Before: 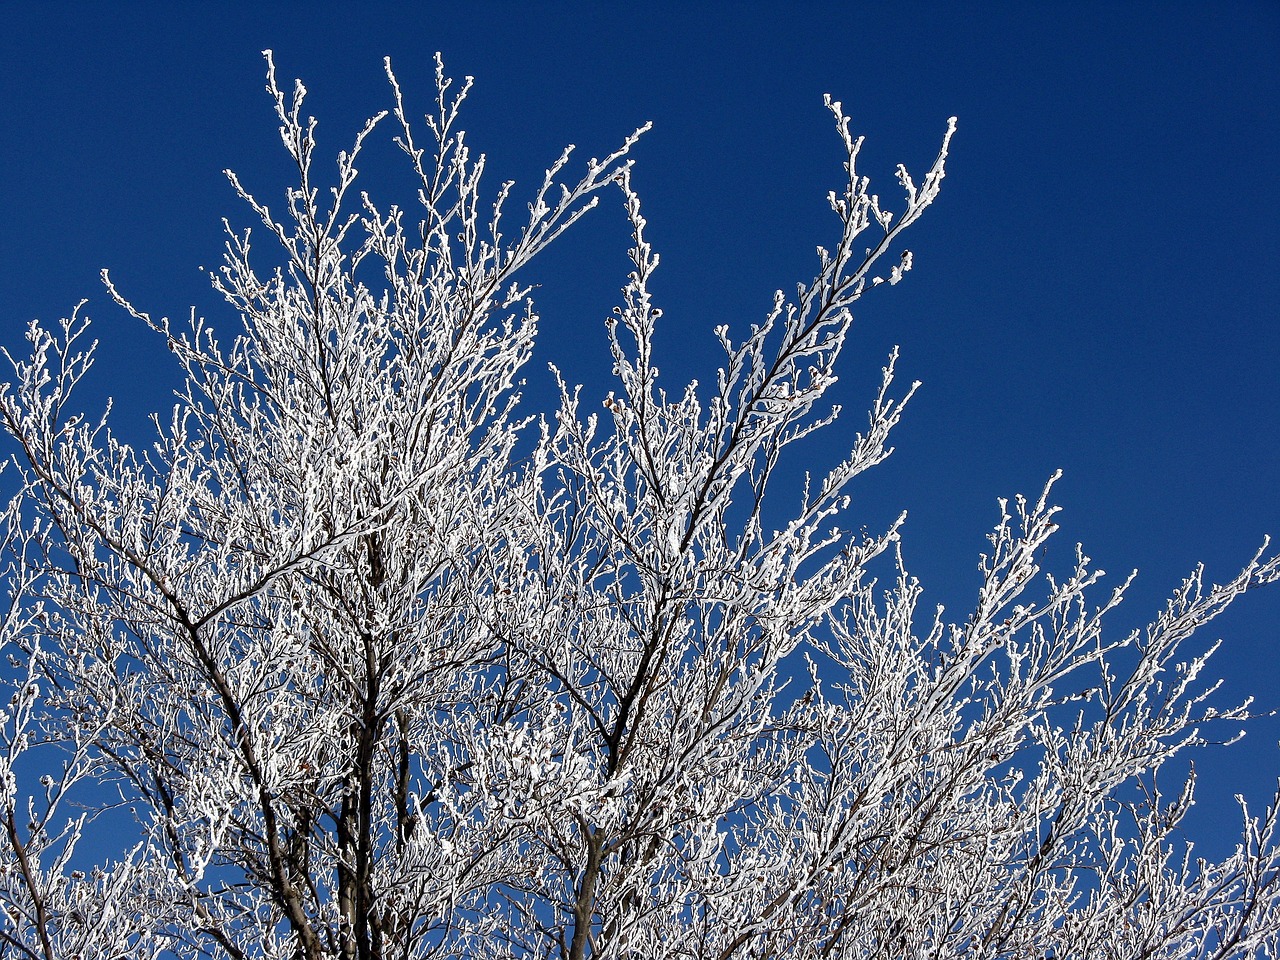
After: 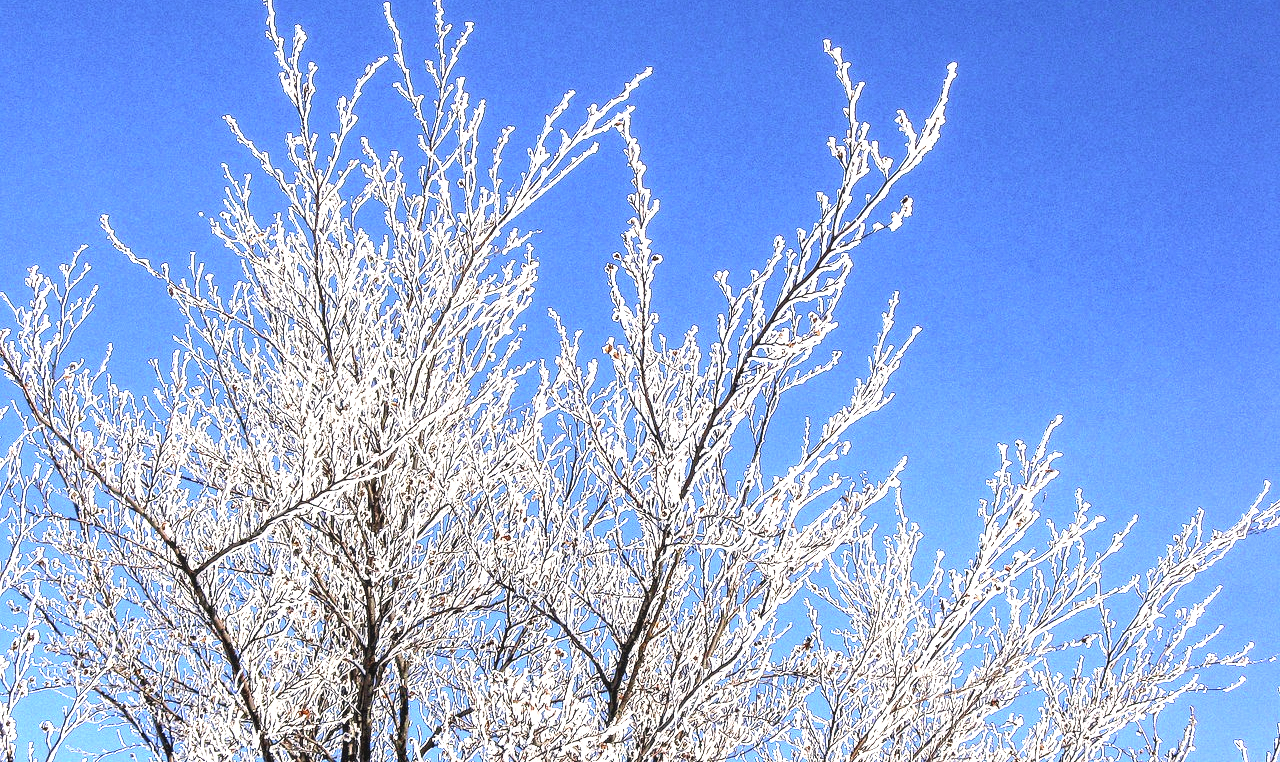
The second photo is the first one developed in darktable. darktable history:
local contrast: detail 130%
crop and rotate: top 5.667%, bottom 14.937%
color zones: curves: ch0 [(0, 0.5) (0.125, 0.4) (0.25, 0.5) (0.375, 0.4) (0.5, 0.4) (0.625, 0.6) (0.75, 0.6) (0.875, 0.5)]; ch1 [(0, 0.35) (0.125, 0.45) (0.25, 0.35) (0.375, 0.35) (0.5, 0.35) (0.625, 0.35) (0.75, 0.45) (0.875, 0.35)]; ch2 [(0, 0.6) (0.125, 0.5) (0.25, 0.5) (0.375, 0.6) (0.5, 0.6) (0.625, 0.5) (0.75, 0.5) (0.875, 0.5)]
exposure: black level correction 0, exposure 1.379 EV, compensate exposure bias true, compensate highlight preservation false
color correction: highlights a* 3.84, highlights b* 5.07
shadows and highlights: shadows 25, highlights -25
contrast brightness saturation: contrast 0.24, brightness 0.26, saturation 0.39
